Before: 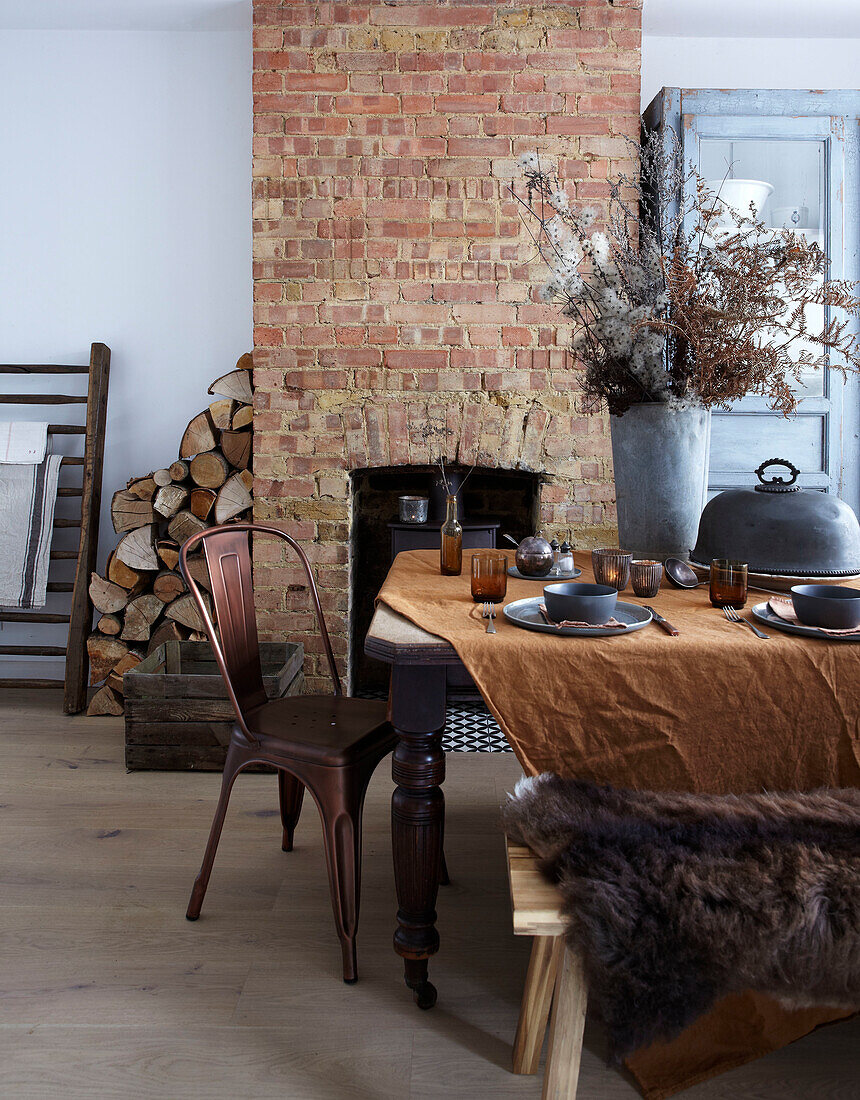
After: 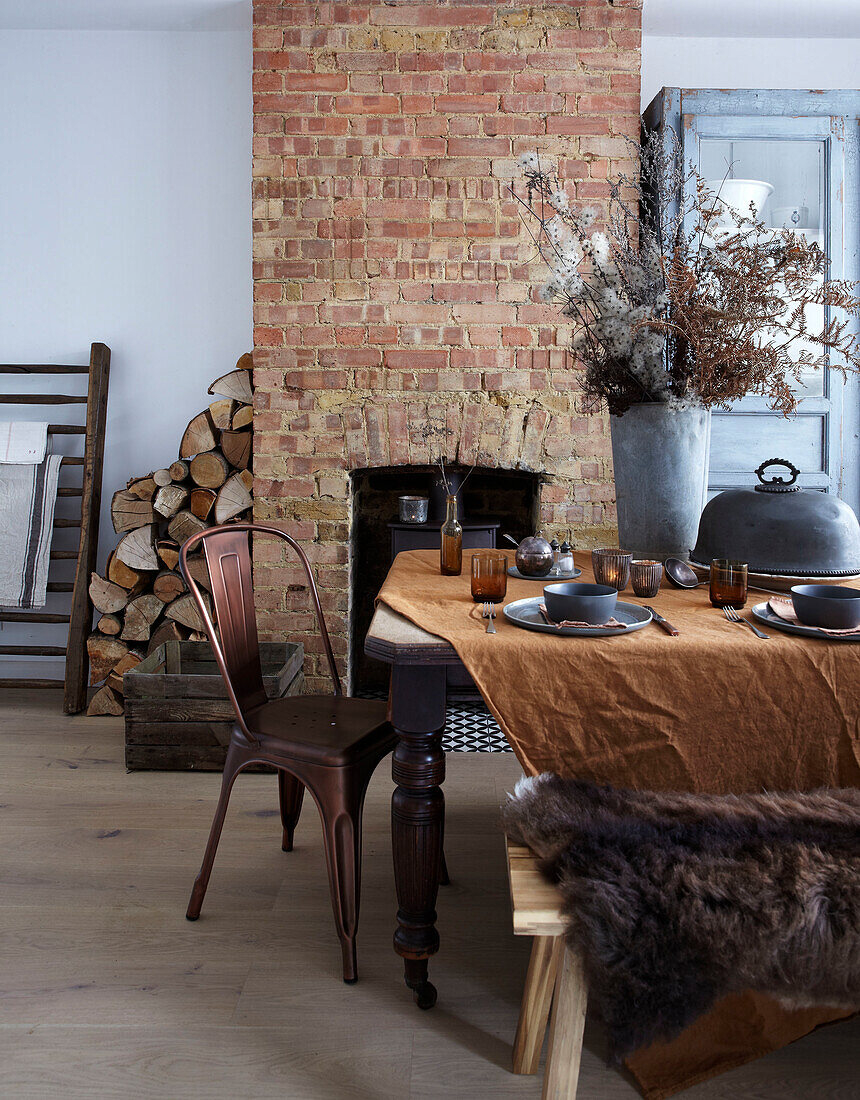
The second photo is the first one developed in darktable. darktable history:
shadows and highlights: shadows 22.12, highlights -48.72, soften with gaussian
